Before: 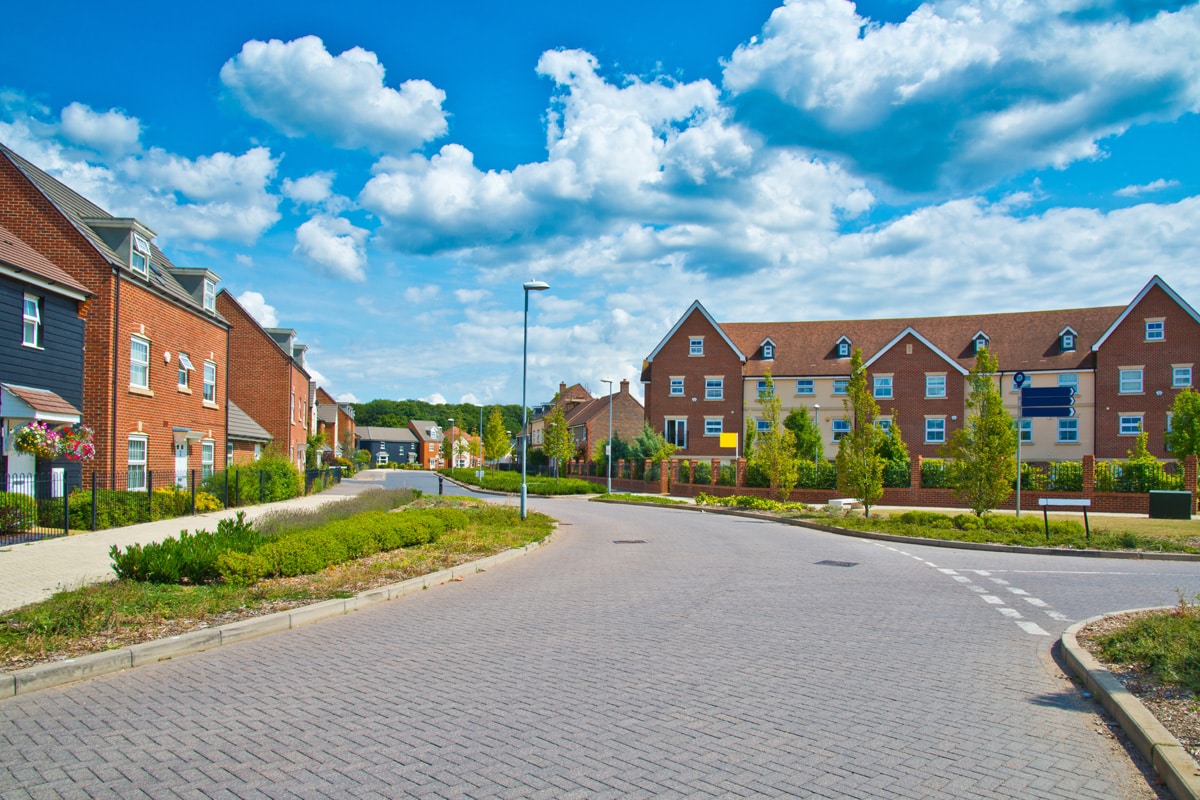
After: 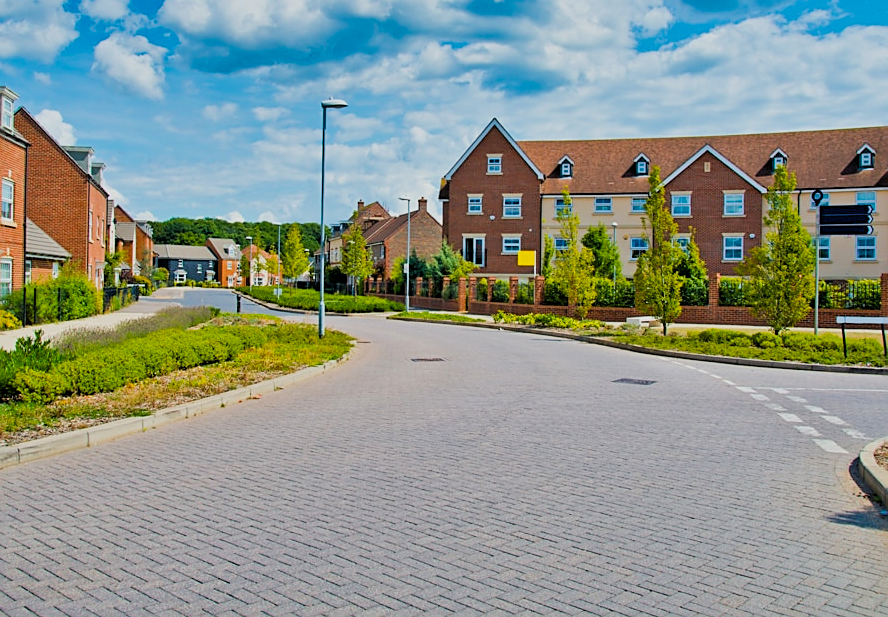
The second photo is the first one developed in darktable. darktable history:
crop: left 16.871%, top 22.857%, right 9.116%
color balance rgb: perceptual saturation grading › global saturation 10%, global vibrance 20%
sharpen: on, module defaults
rgb levels: levels [[0.01, 0.419, 0.839], [0, 0.5, 1], [0, 0.5, 1]]
filmic rgb: black relative exposure -7.65 EV, white relative exposure 4.56 EV, hardness 3.61, contrast 1.05
shadows and highlights: white point adjustment 0.05, highlights color adjustment 55.9%, soften with gaussian
